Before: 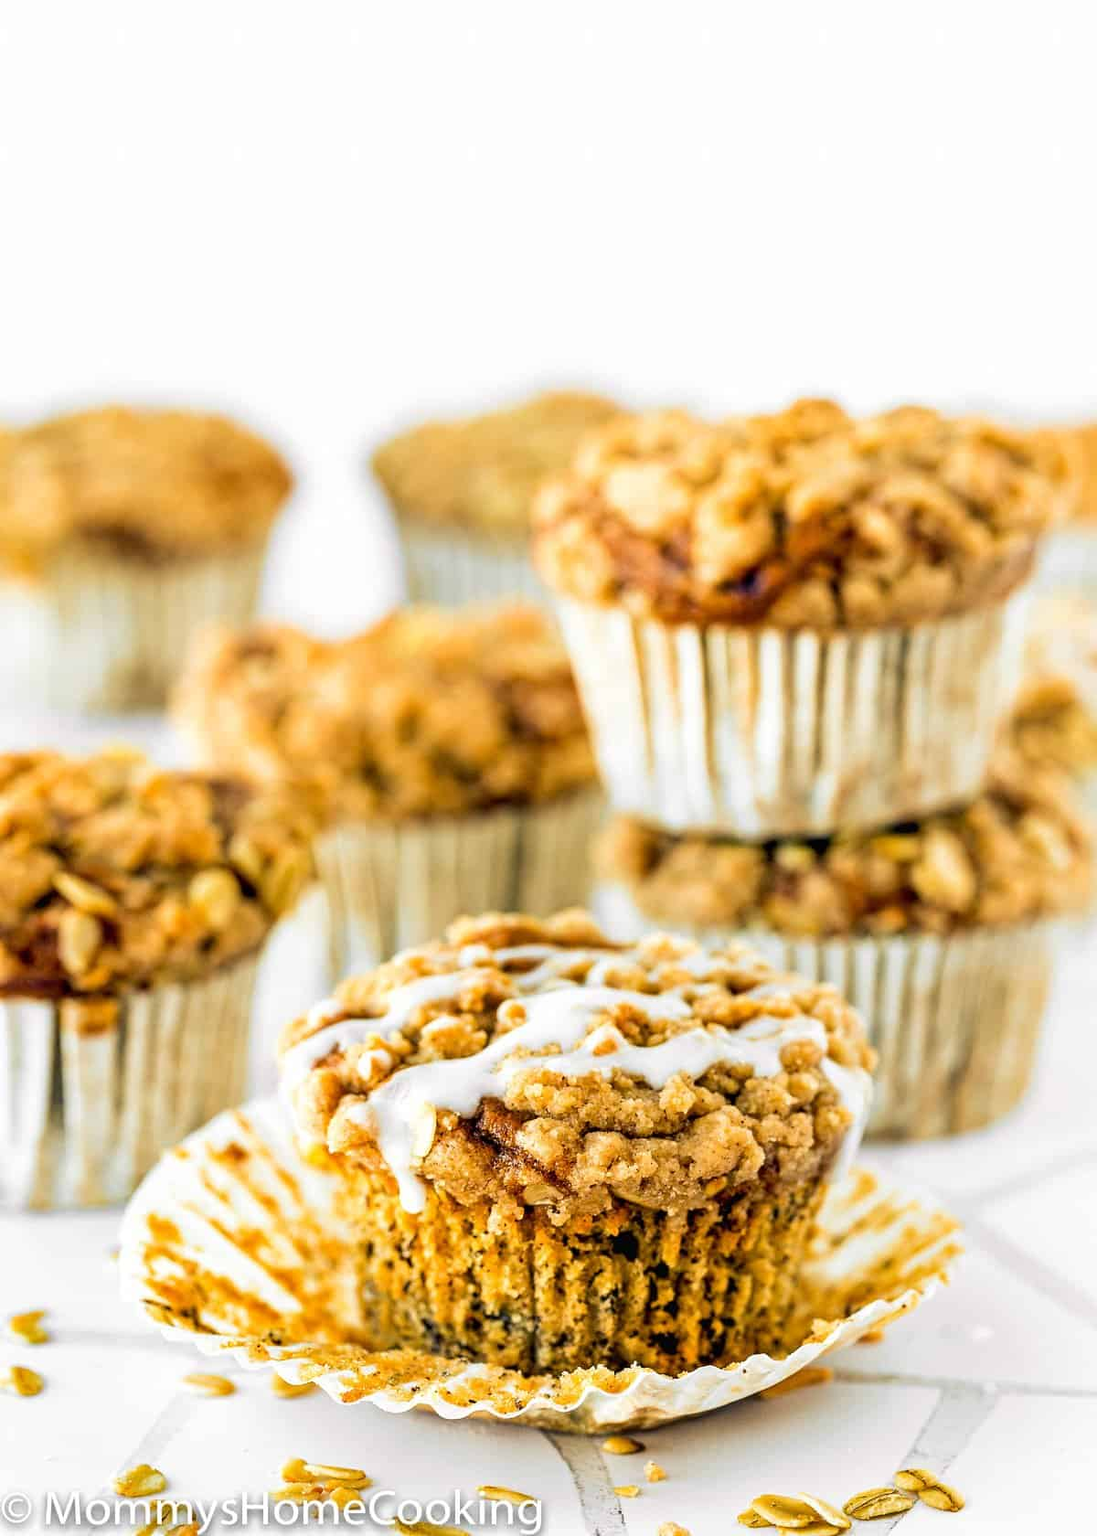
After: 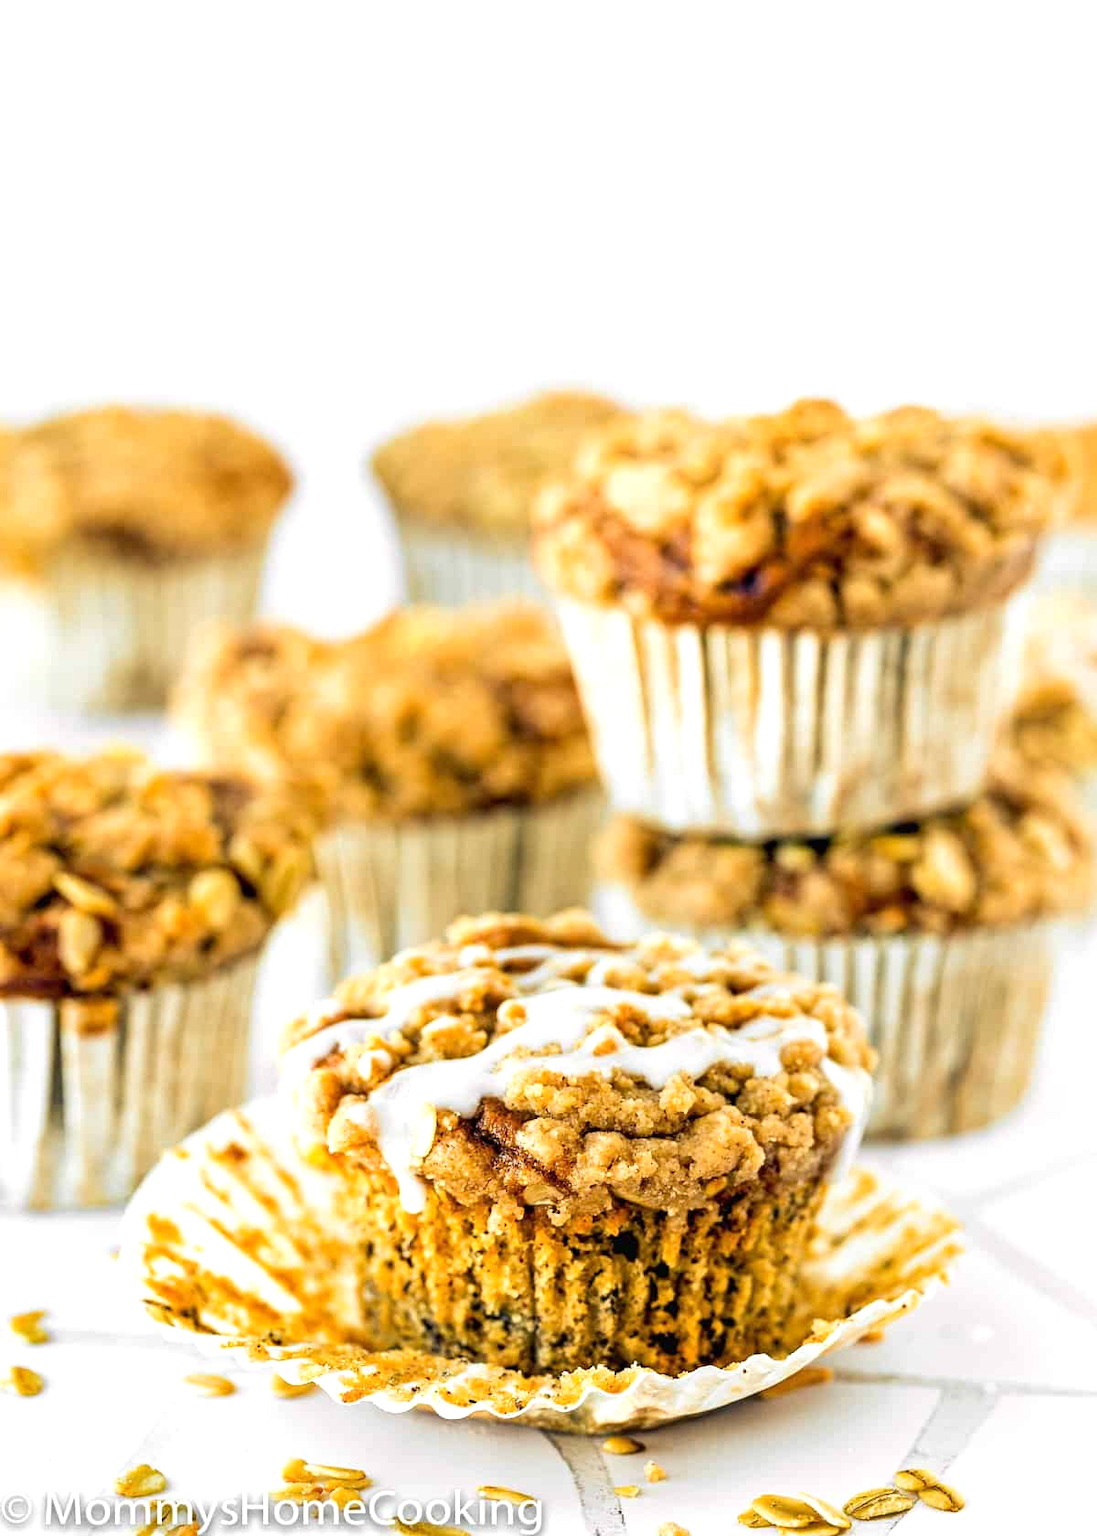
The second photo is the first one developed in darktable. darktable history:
exposure: exposure 0.2 EV, compensate highlight preservation false
white balance: emerald 1
